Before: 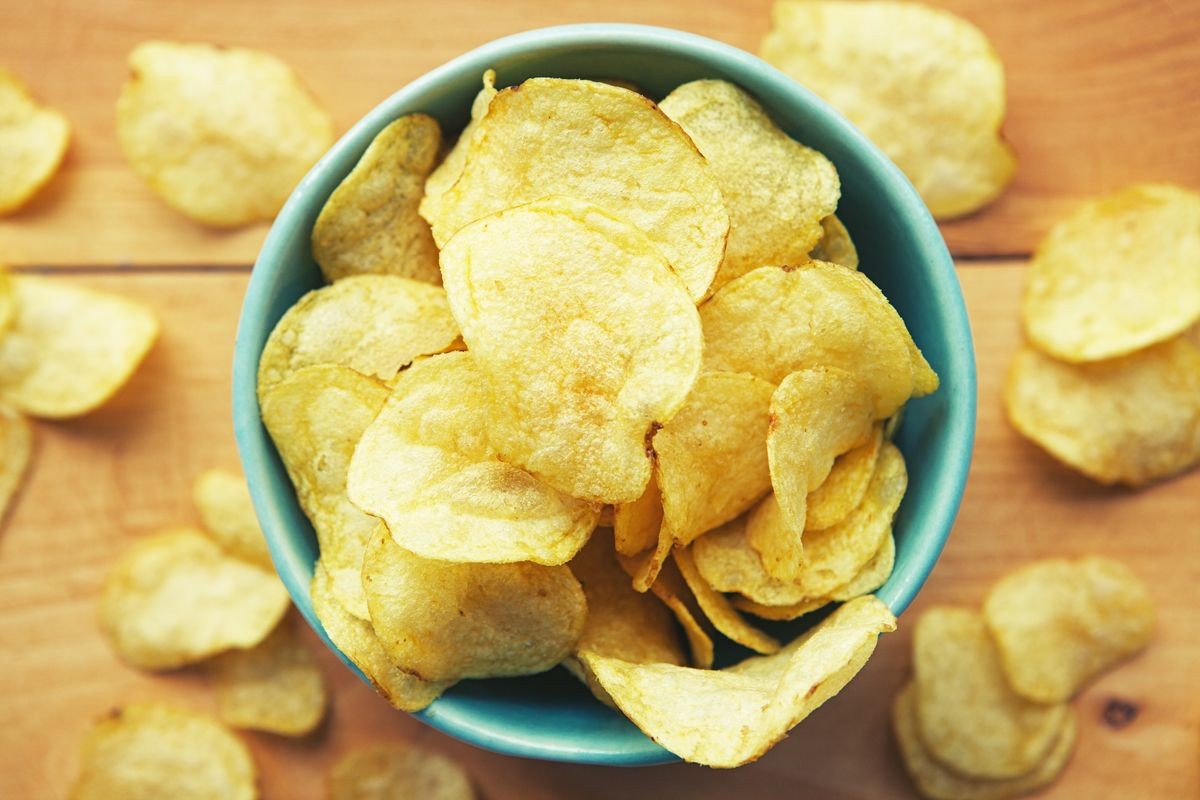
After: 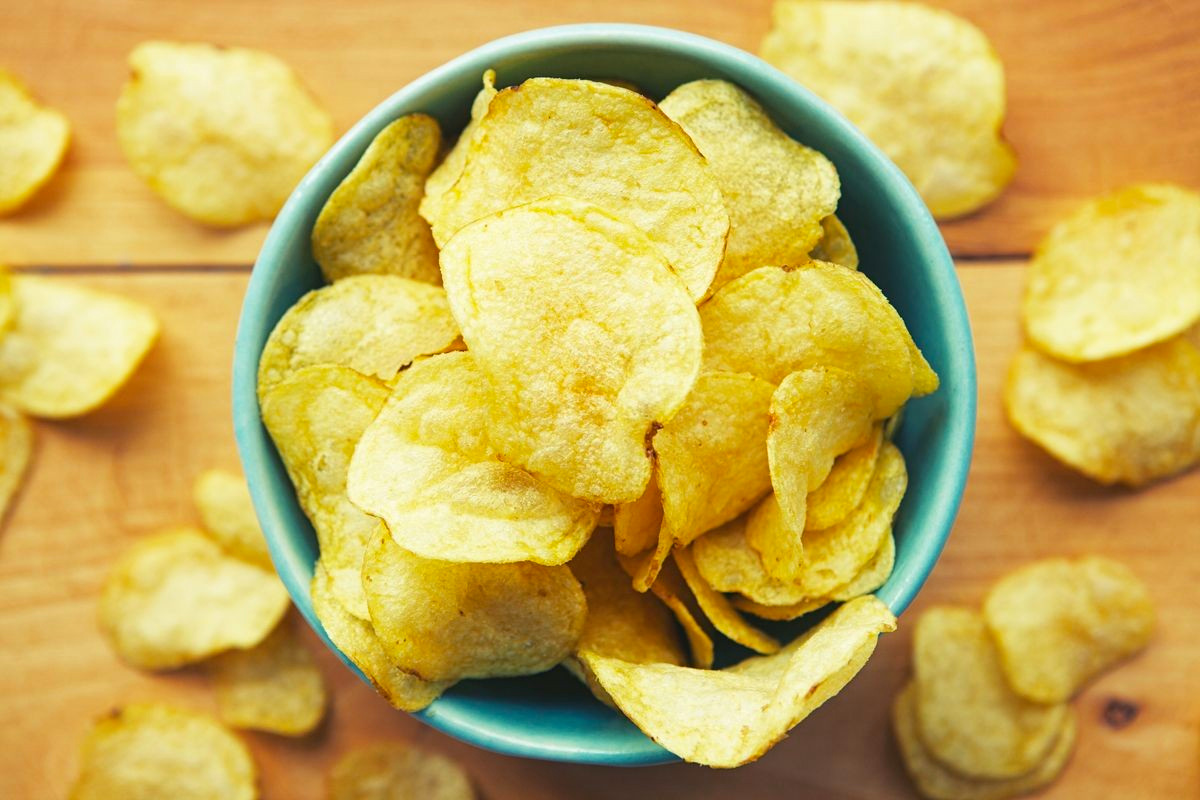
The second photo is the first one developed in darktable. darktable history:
color balance rgb: perceptual saturation grading › global saturation 13.104%
